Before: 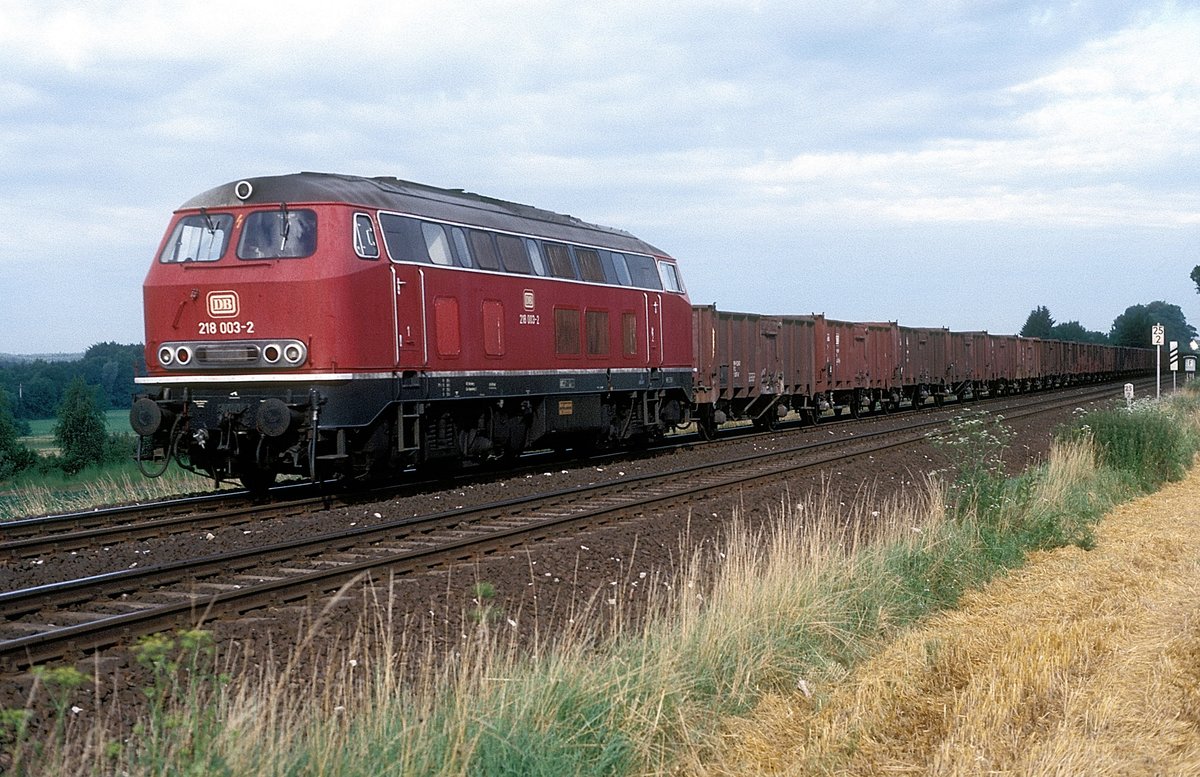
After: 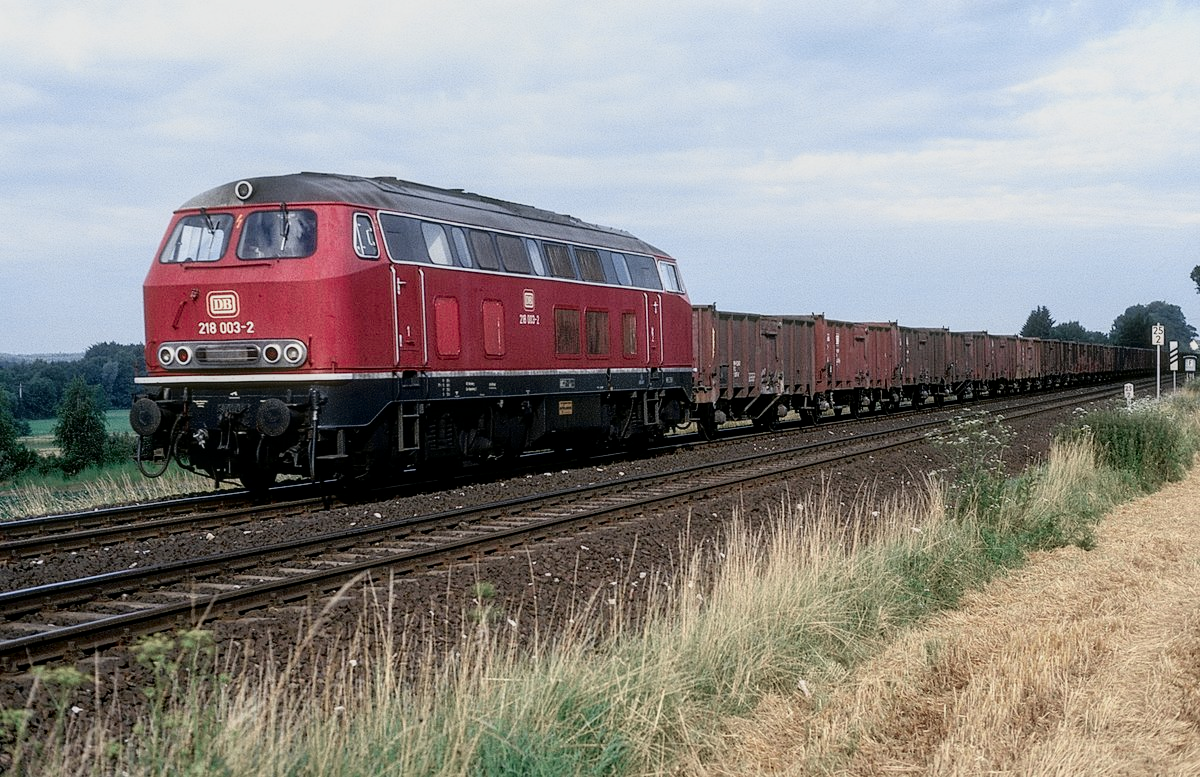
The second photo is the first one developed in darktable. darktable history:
tone curve: curves: ch0 [(0, 0.009) (0.105, 0.054) (0.195, 0.132) (0.289, 0.278) (0.384, 0.391) (0.513, 0.53) (0.66, 0.667) (0.895, 0.863) (1, 0.919)]; ch1 [(0, 0) (0.161, 0.092) (0.35, 0.33) (0.403, 0.395) (0.456, 0.469) (0.502, 0.499) (0.519, 0.514) (0.576, 0.584) (0.642, 0.658) (0.701, 0.742) (1, 0.942)]; ch2 [(0, 0) (0.371, 0.362) (0.437, 0.437) (0.501, 0.5) (0.53, 0.528) (0.569, 0.564) (0.619, 0.58) (0.883, 0.752) (1, 0.929)], color space Lab, independent channels, preserve colors none
local contrast: on, module defaults
